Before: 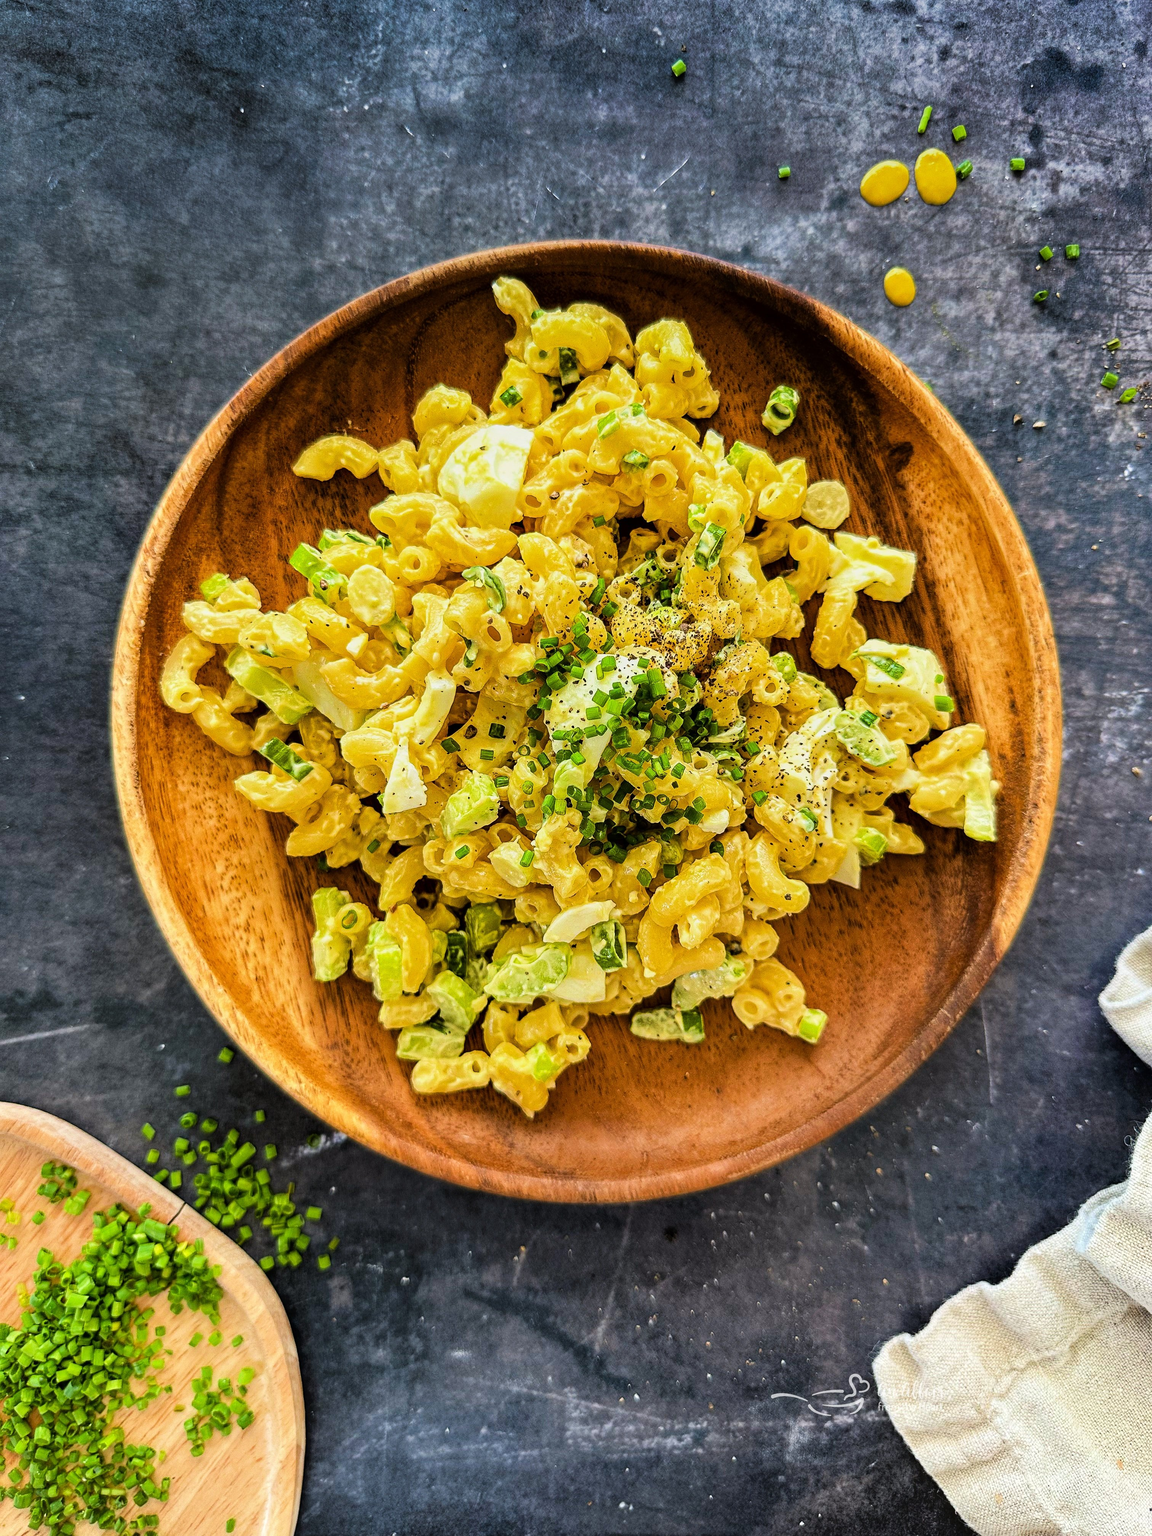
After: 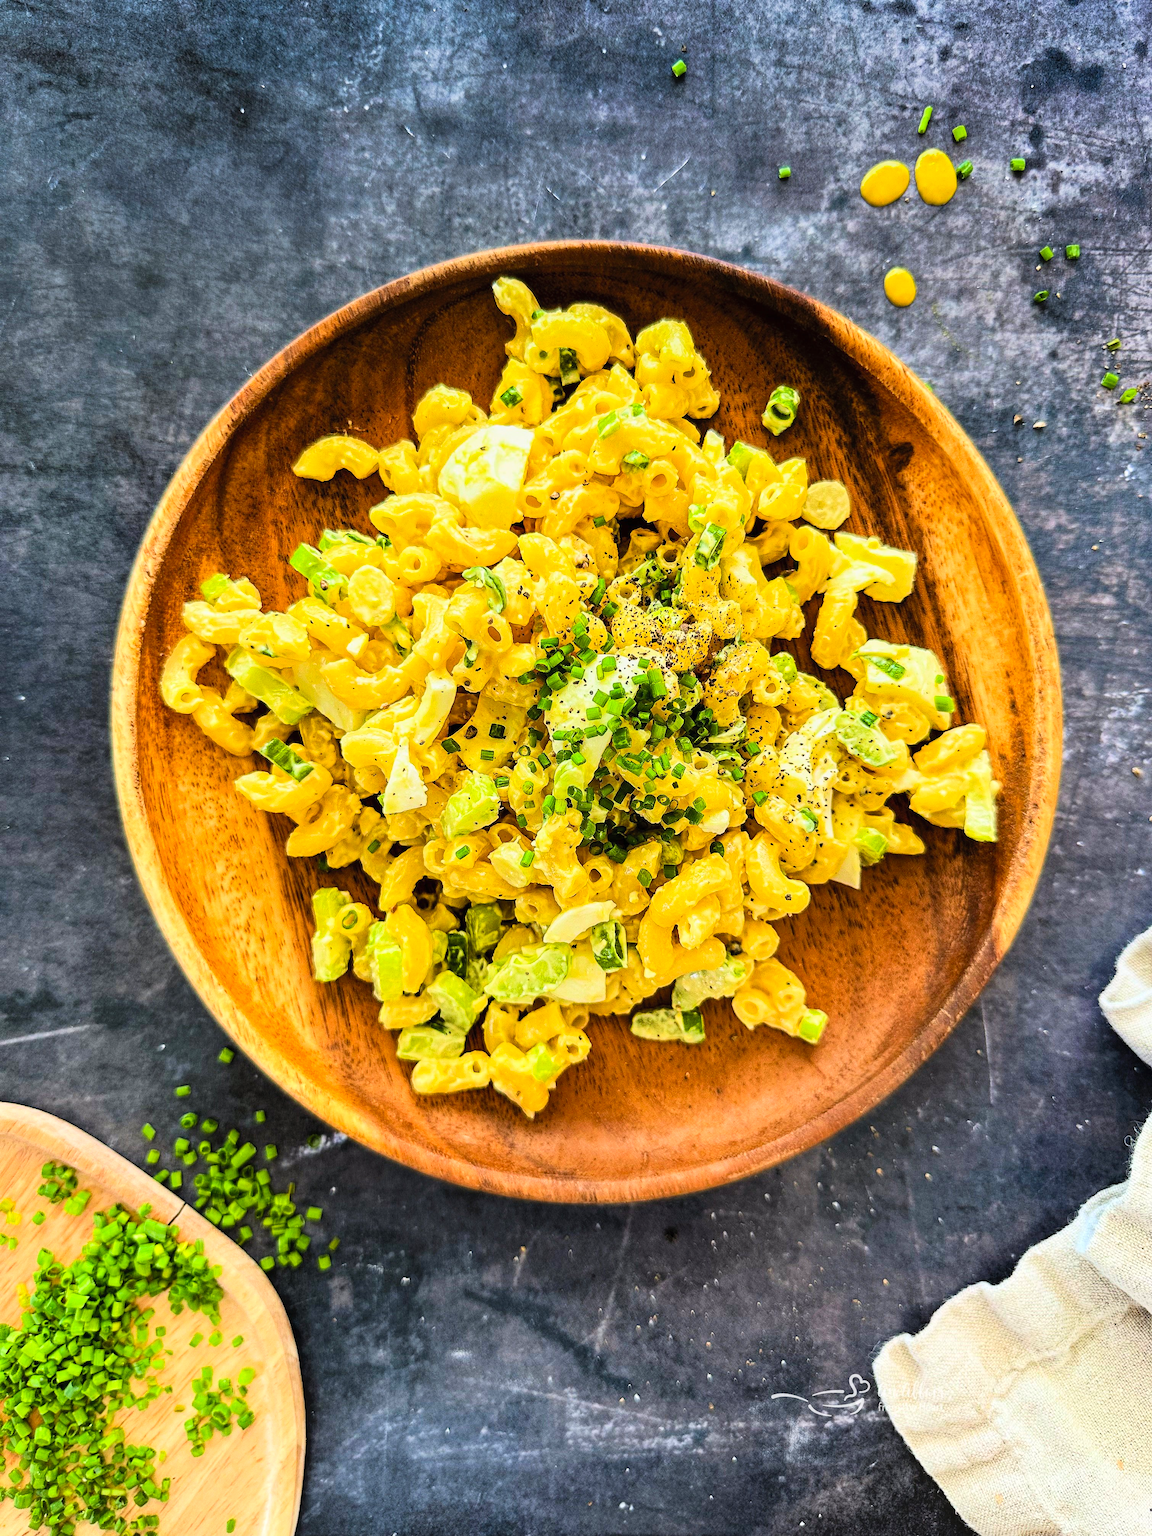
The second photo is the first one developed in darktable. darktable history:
contrast brightness saturation: contrast 0.198, brightness 0.165, saturation 0.228
